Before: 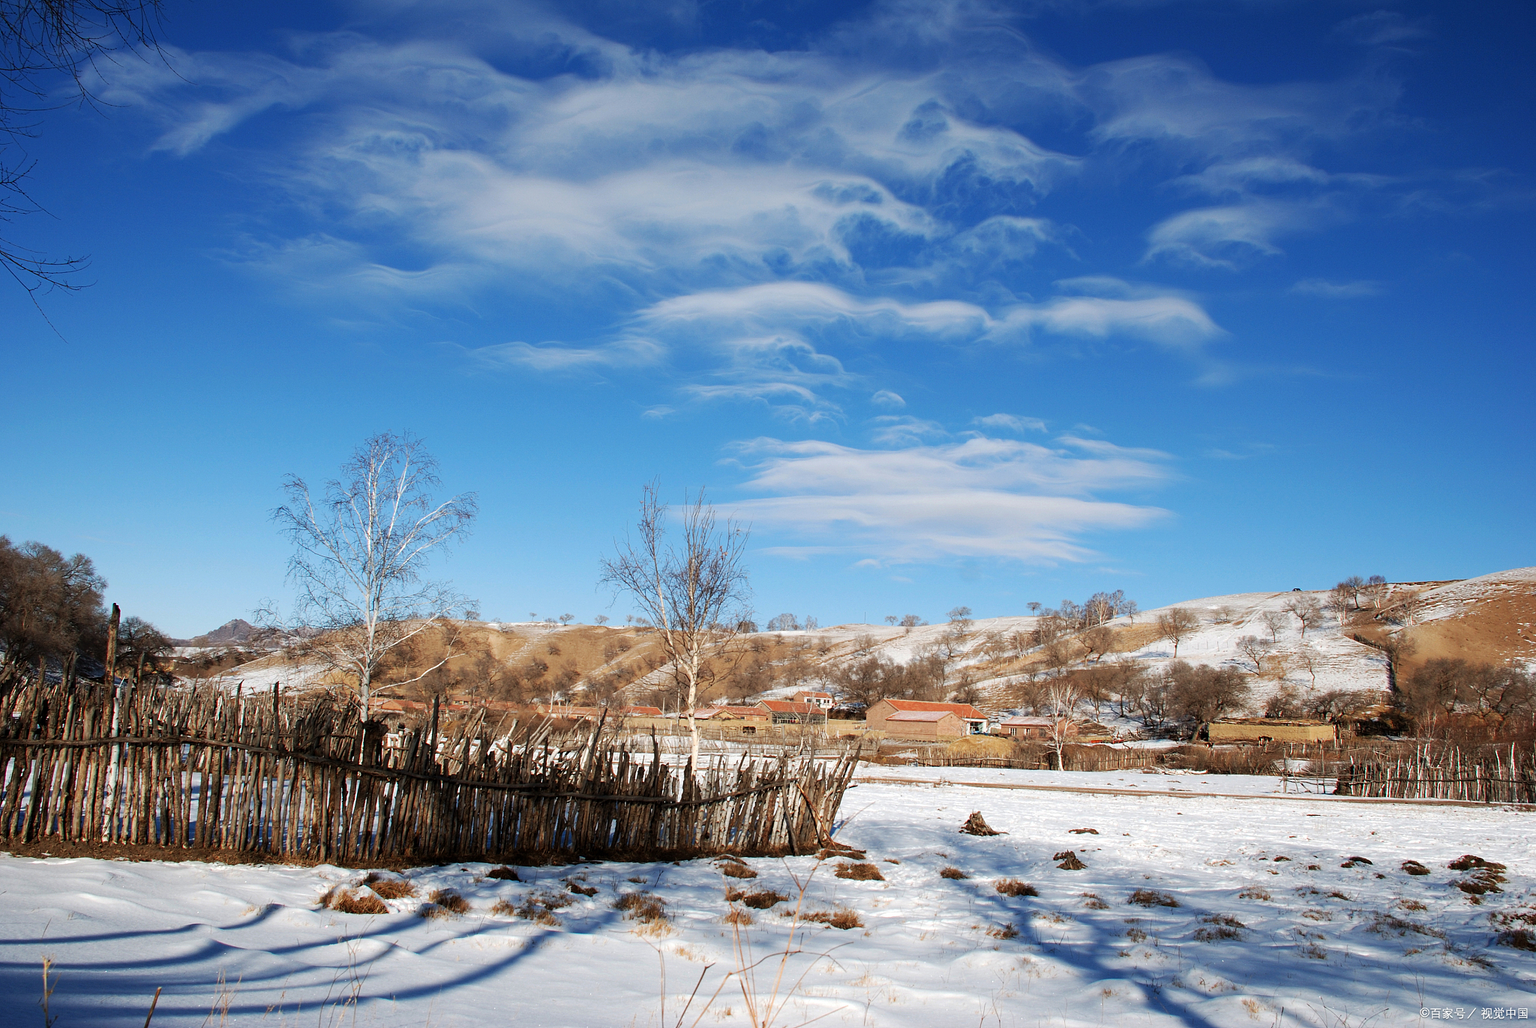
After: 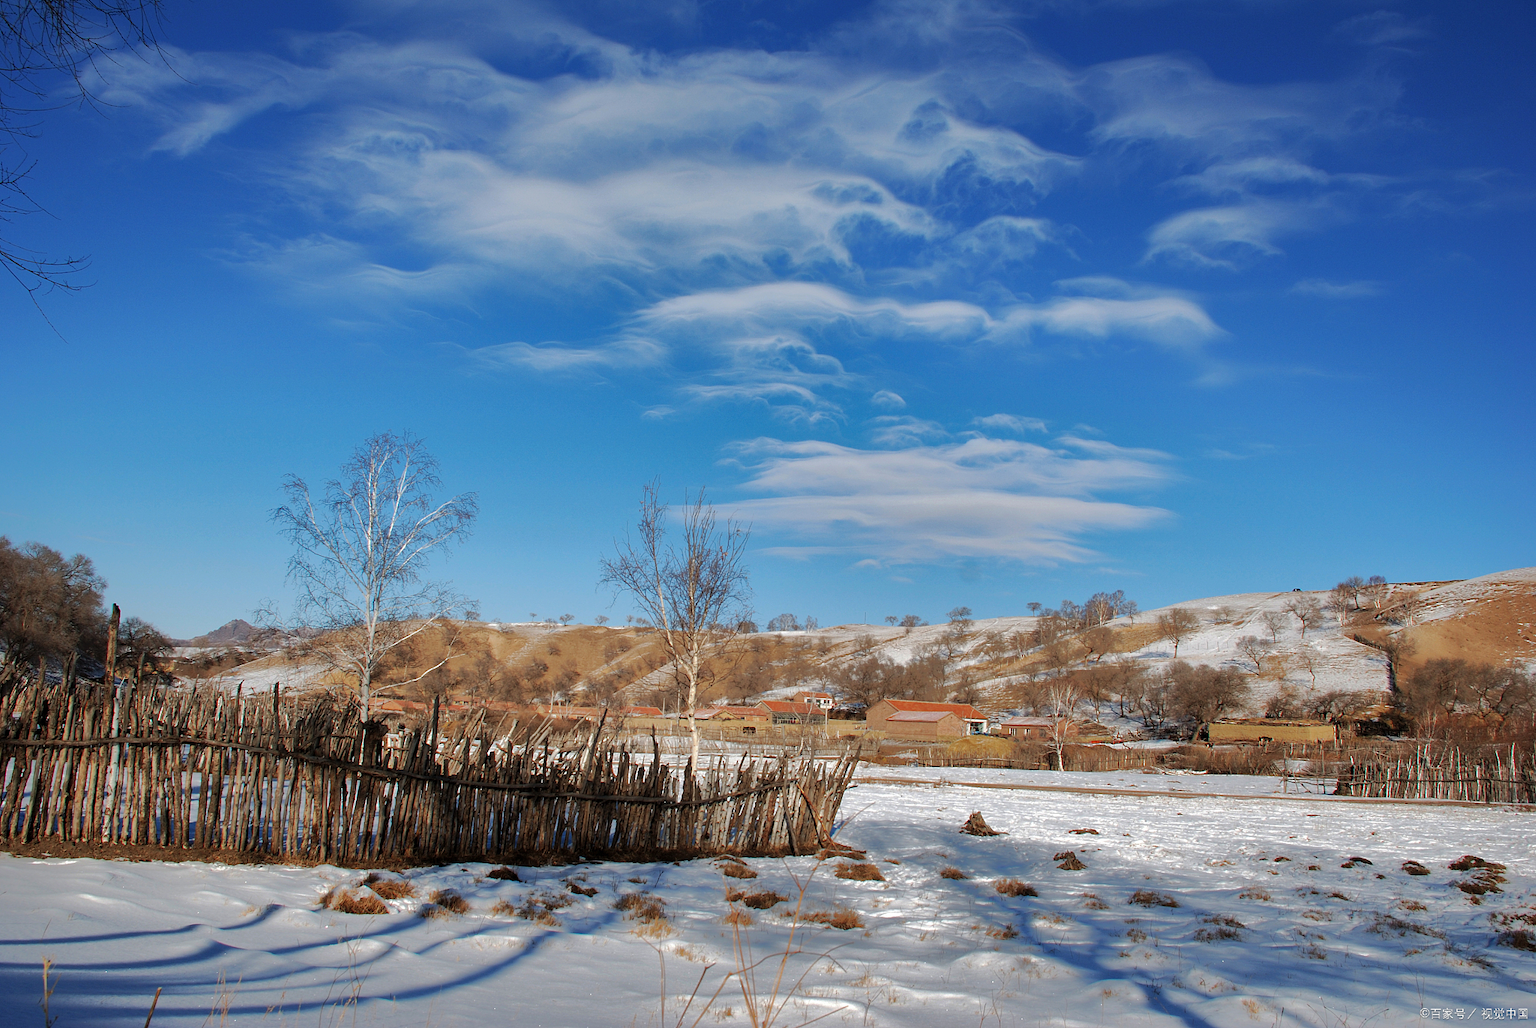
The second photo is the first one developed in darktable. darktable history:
shadows and highlights: shadows 38.33, highlights -75.78
